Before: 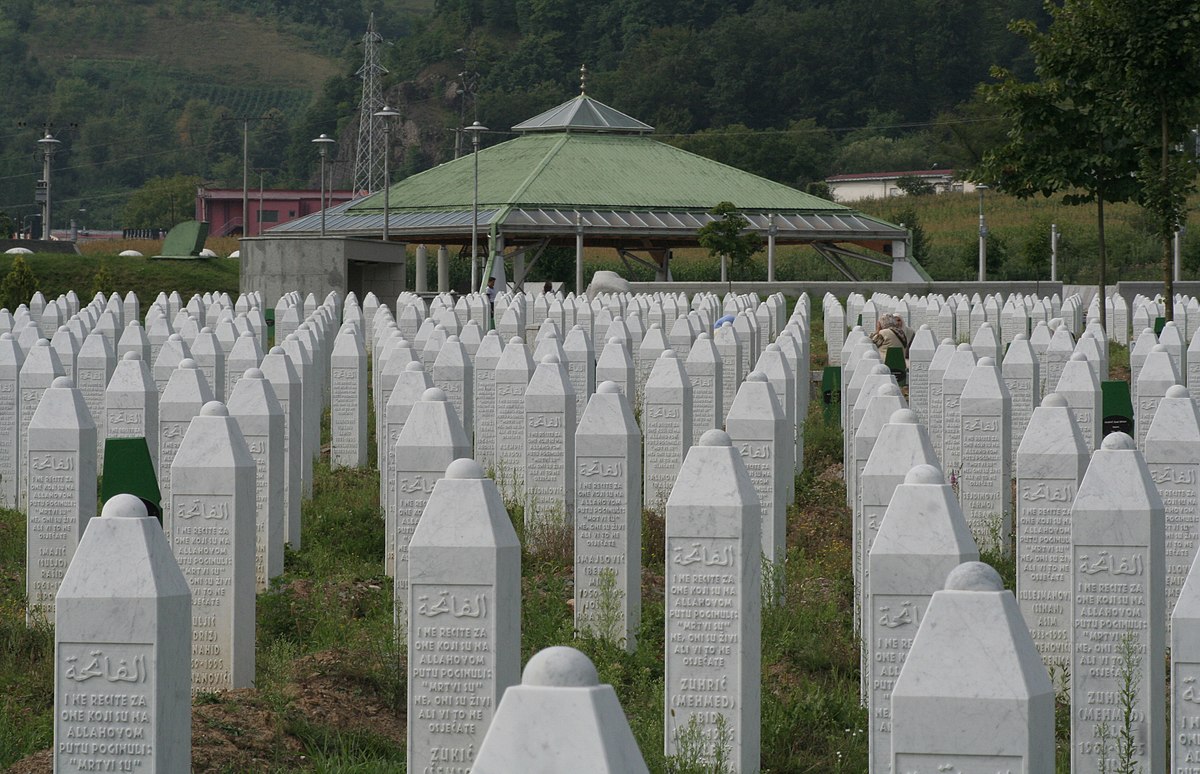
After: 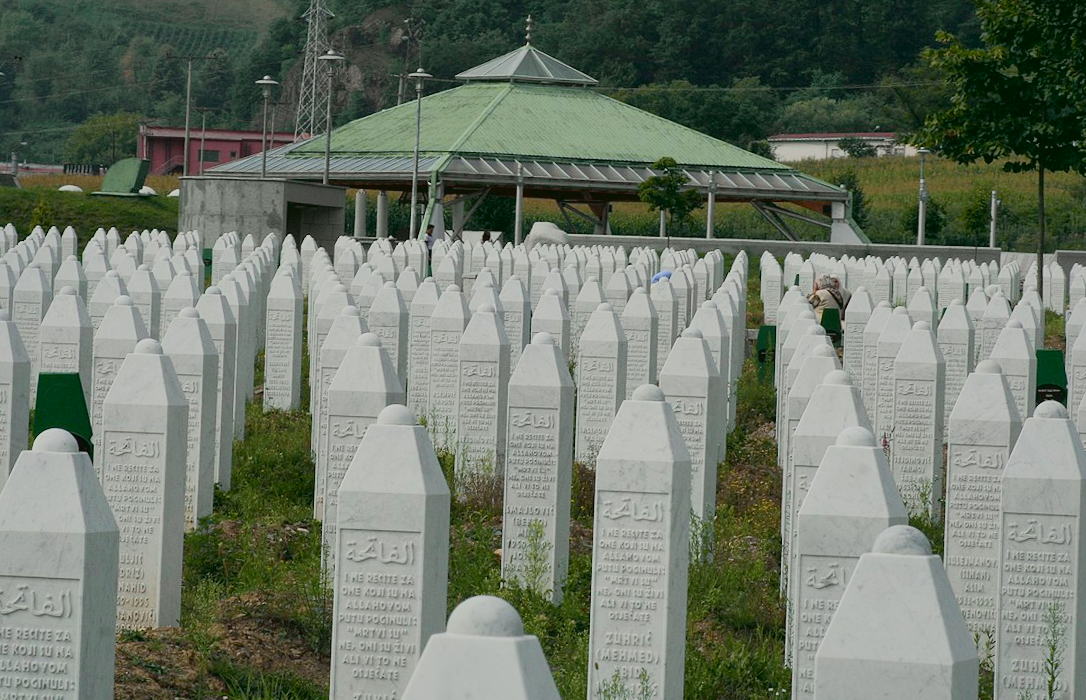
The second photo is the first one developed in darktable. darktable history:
crop and rotate: angle -1.96°, left 3.097%, top 4.154%, right 1.586%, bottom 0.529%
shadows and highlights: on, module defaults
exposure: exposure 0.014 EV, compensate highlight preservation false
tone curve: curves: ch0 [(0, 0.017) (0.091, 0.04) (0.296, 0.276) (0.439, 0.482) (0.64, 0.729) (0.785, 0.817) (0.995, 0.917)]; ch1 [(0, 0) (0.384, 0.365) (0.463, 0.447) (0.486, 0.474) (0.503, 0.497) (0.526, 0.52) (0.555, 0.564) (0.578, 0.589) (0.638, 0.66) (0.766, 0.773) (1, 1)]; ch2 [(0, 0) (0.374, 0.344) (0.446, 0.443) (0.501, 0.509) (0.528, 0.522) (0.569, 0.593) (0.61, 0.646) (0.666, 0.688) (1, 1)], color space Lab, independent channels, preserve colors none
